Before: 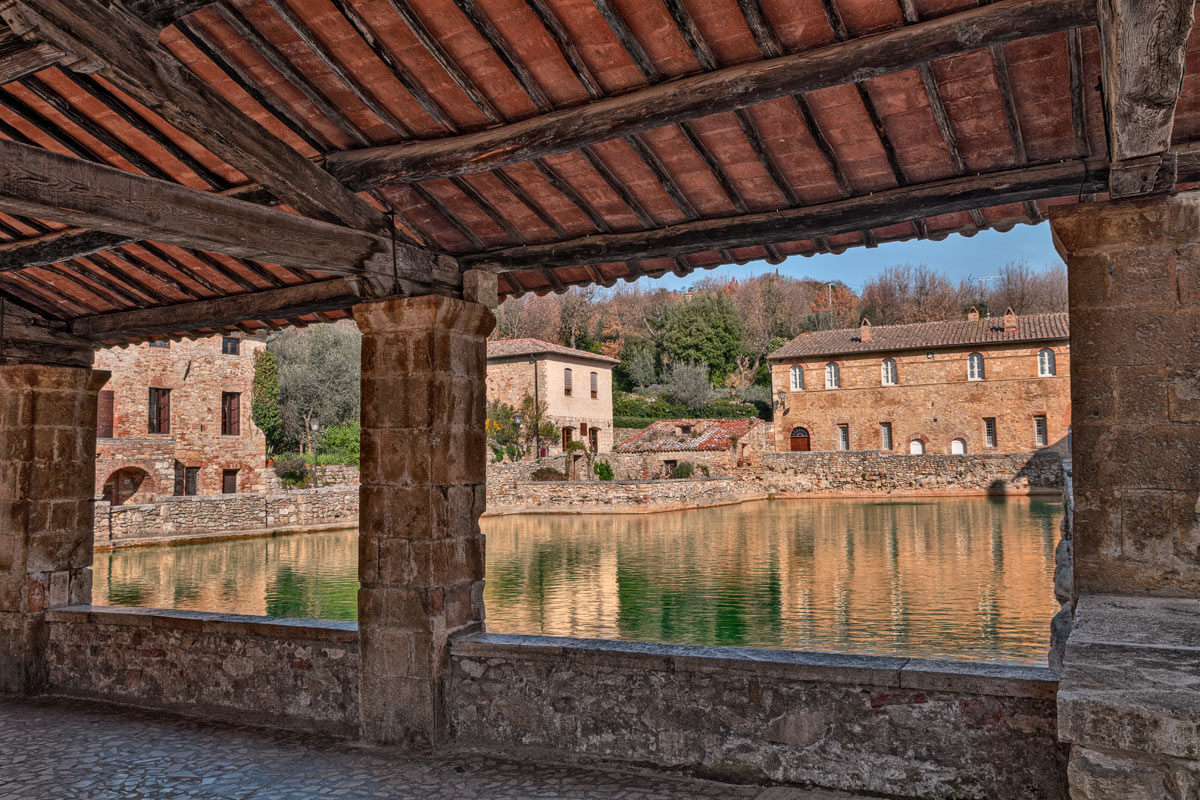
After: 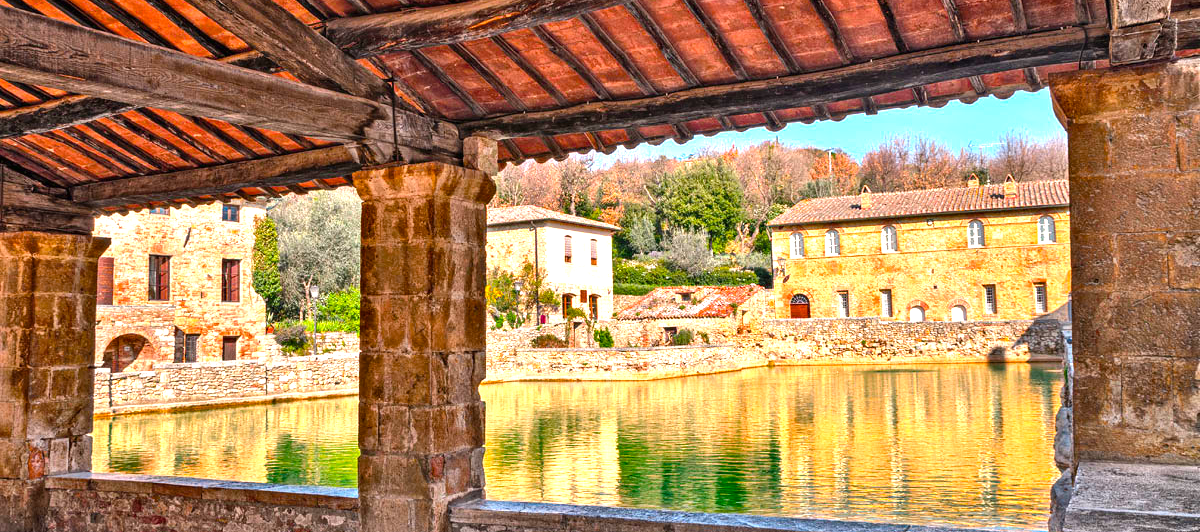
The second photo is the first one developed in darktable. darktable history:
crop: top 16.727%, bottom 16.727%
exposure: black level correction 0, exposure 0.7 EV, compensate exposure bias true, compensate highlight preservation false
color balance rgb: linear chroma grading › global chroma 15%, perceptual saturation grading › global saturation 30%
levels: levels [0, 0.394, 0.787]
